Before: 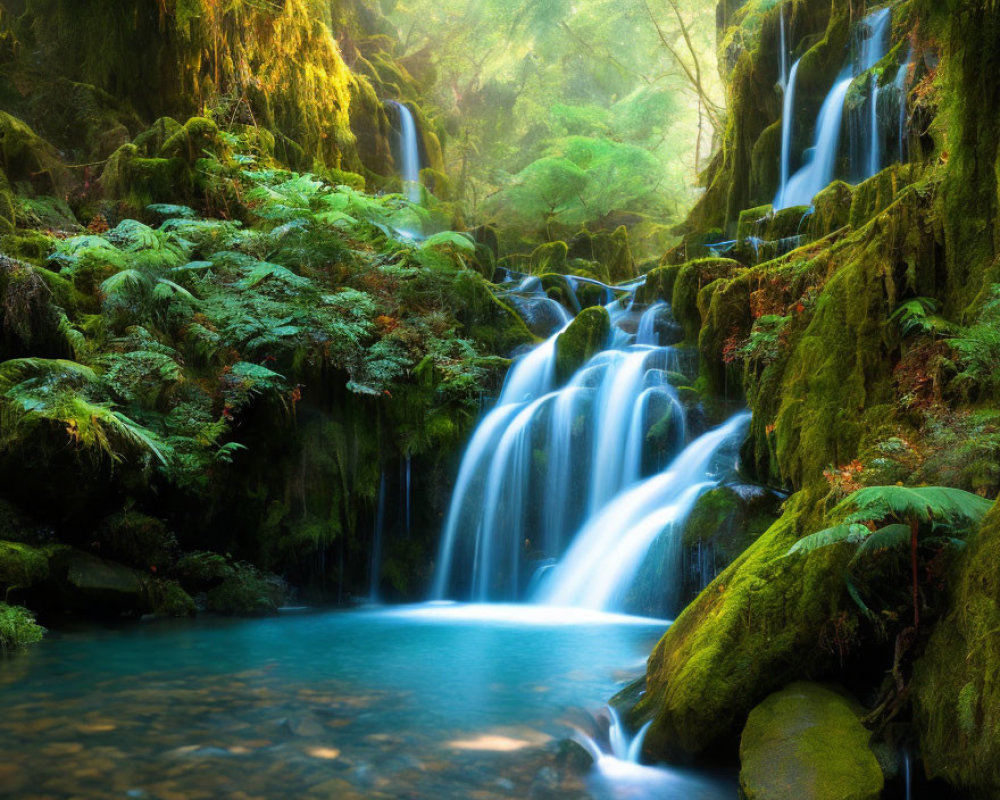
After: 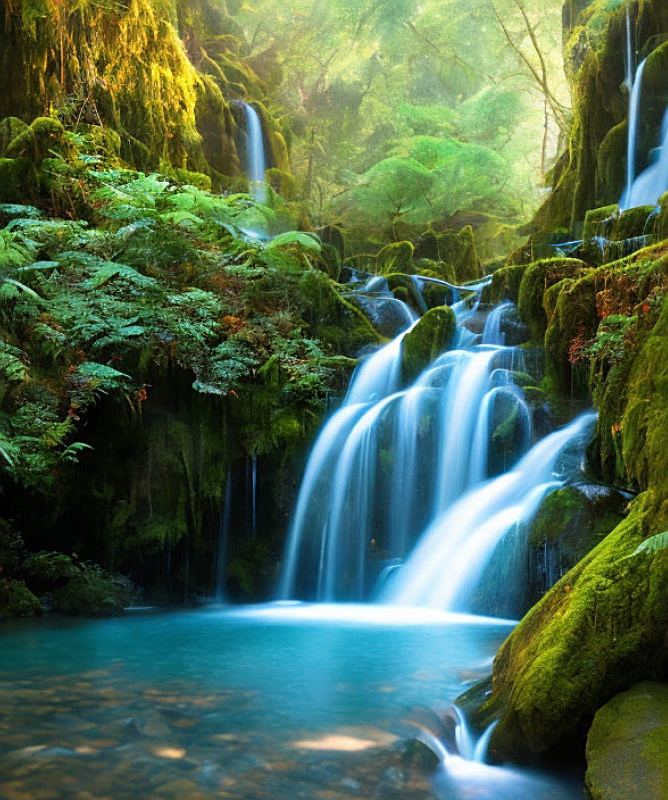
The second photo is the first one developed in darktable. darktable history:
sharpen: on, module defaults
crop: left 15.417%, right 17.744%
